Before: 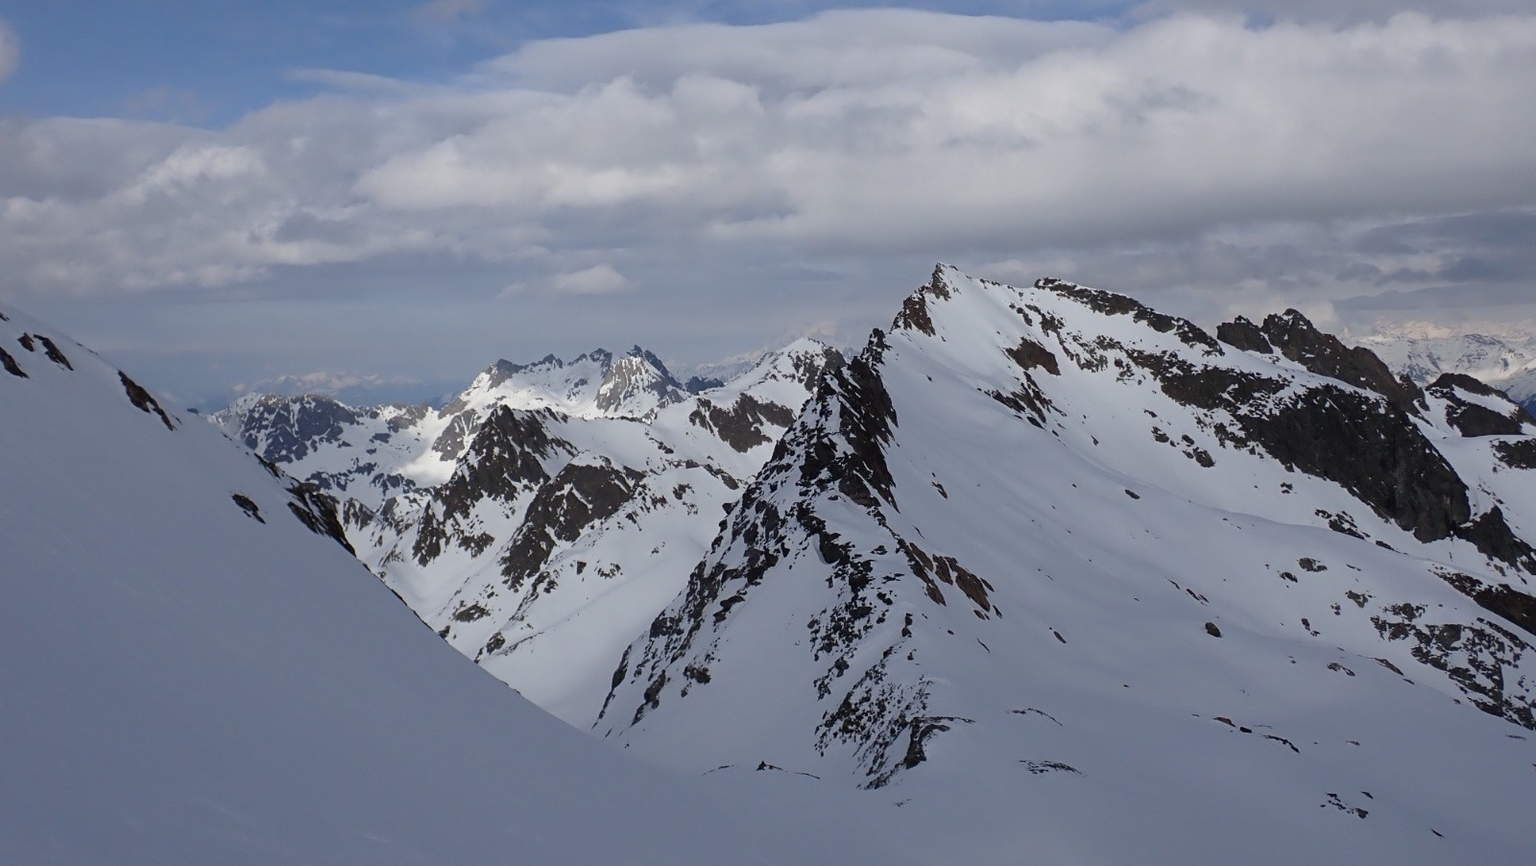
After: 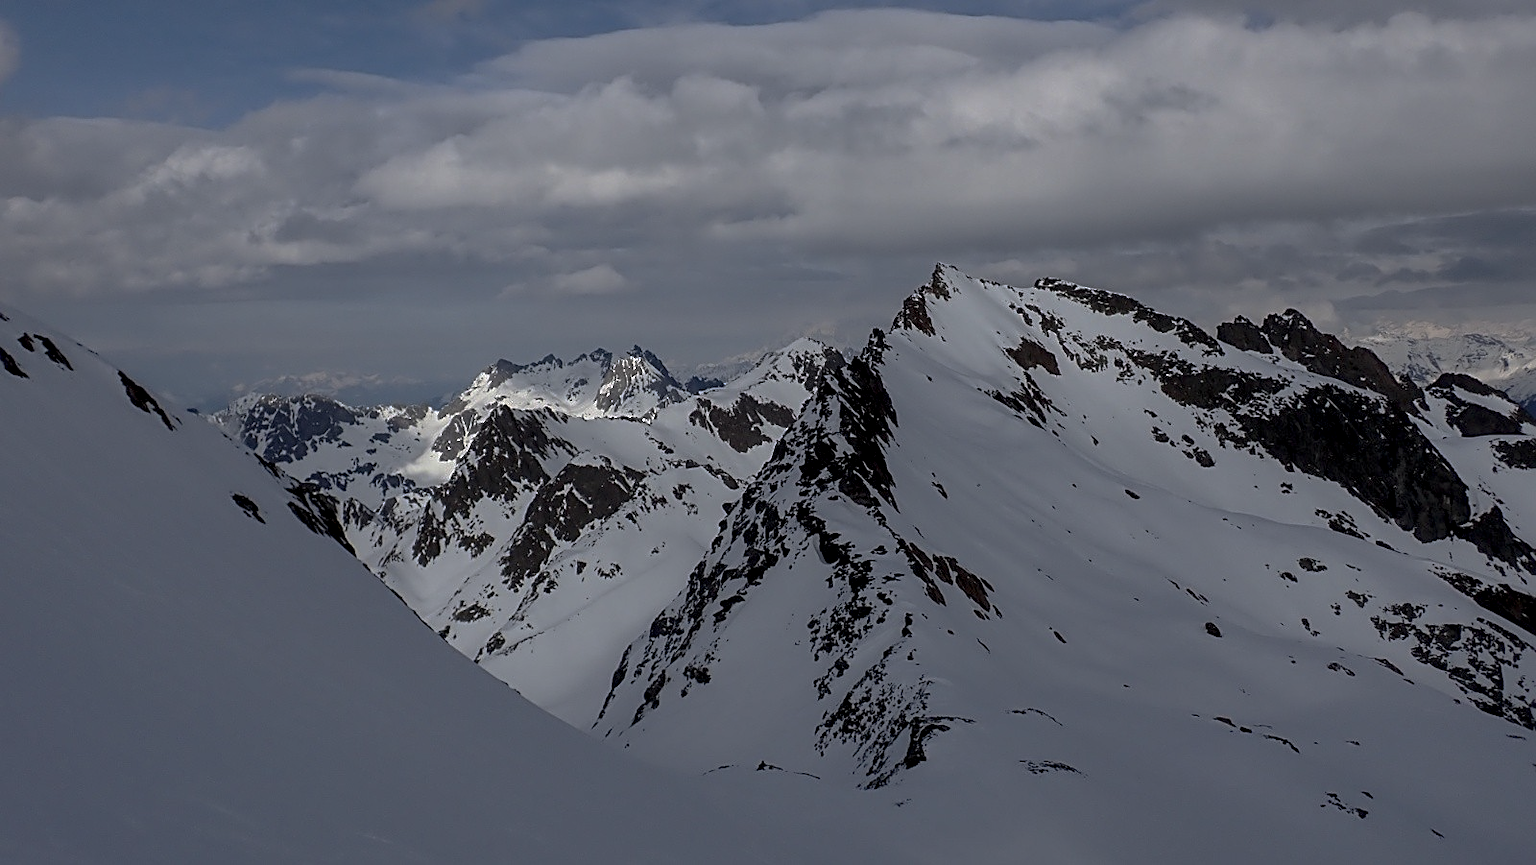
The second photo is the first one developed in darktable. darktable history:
sharpen: on, module defaults
exposure: compensate highlight preservation false
local contrast: detail 144%
tone equalizer: edges refinement/feathering 500, mask exposure compensation -1.57 EV, preserve details no
base curve: curves: ch0 [(0, 0) (0.826, 0.587) (1, 1)], preserve colors none
